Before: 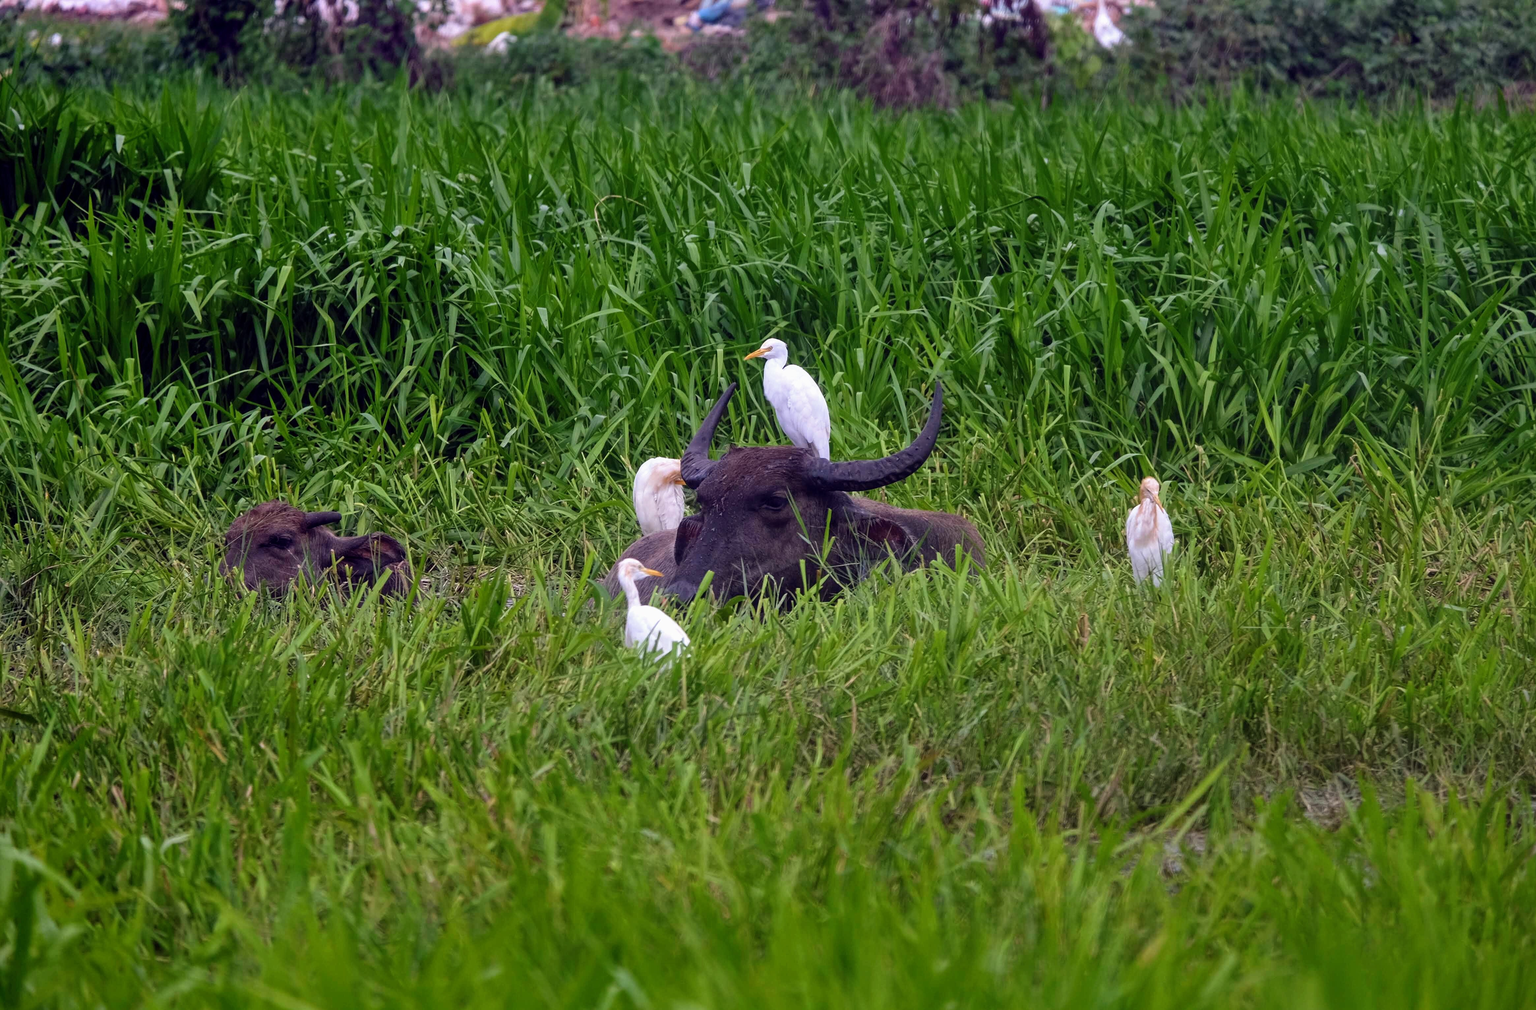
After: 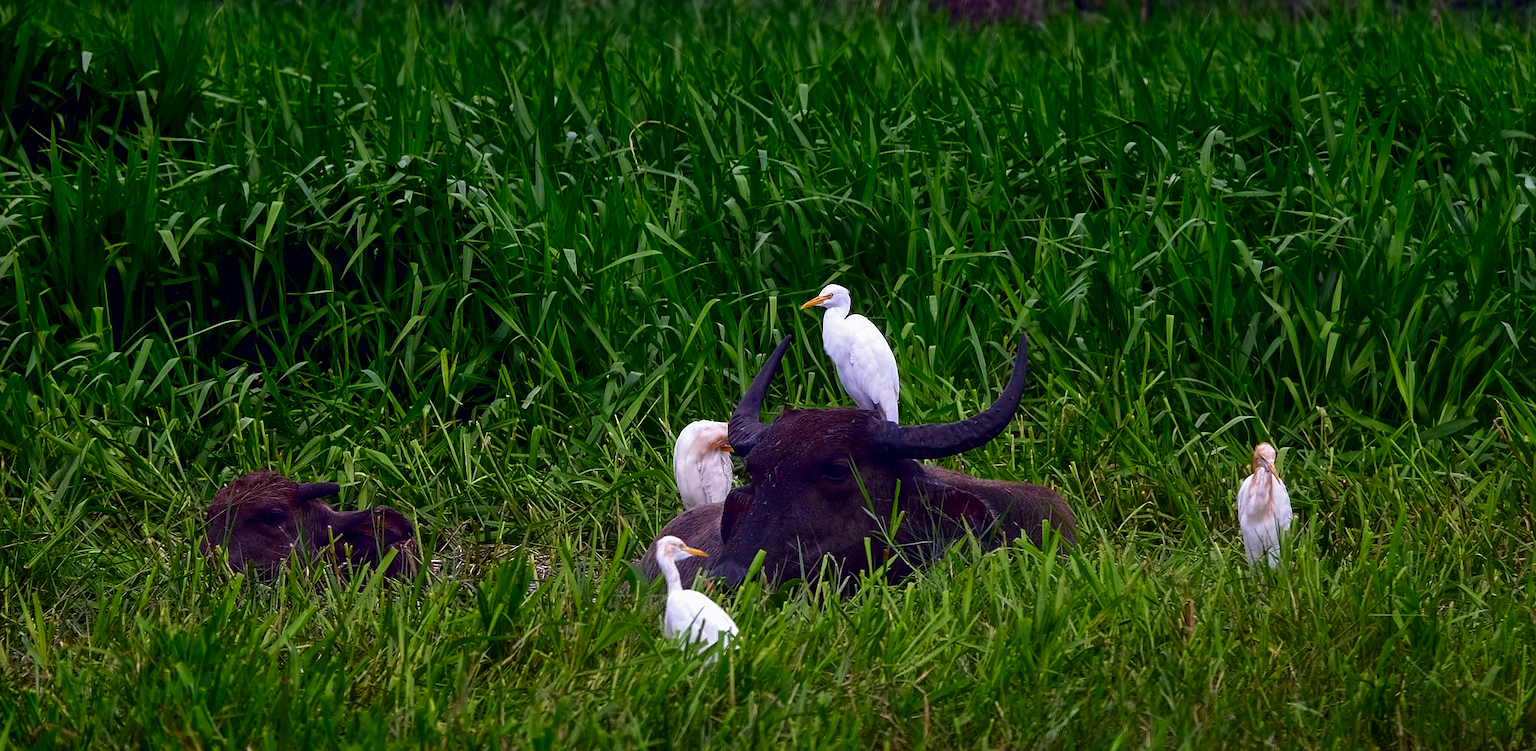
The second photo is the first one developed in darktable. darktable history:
crop: left 2.898%, top 8.934%, right 9.678%, bottom 26.017%
contrast brightness saturation: contrast 0.104, brightness -0.263, saturation 0.15
sharpen: on, module defaults
